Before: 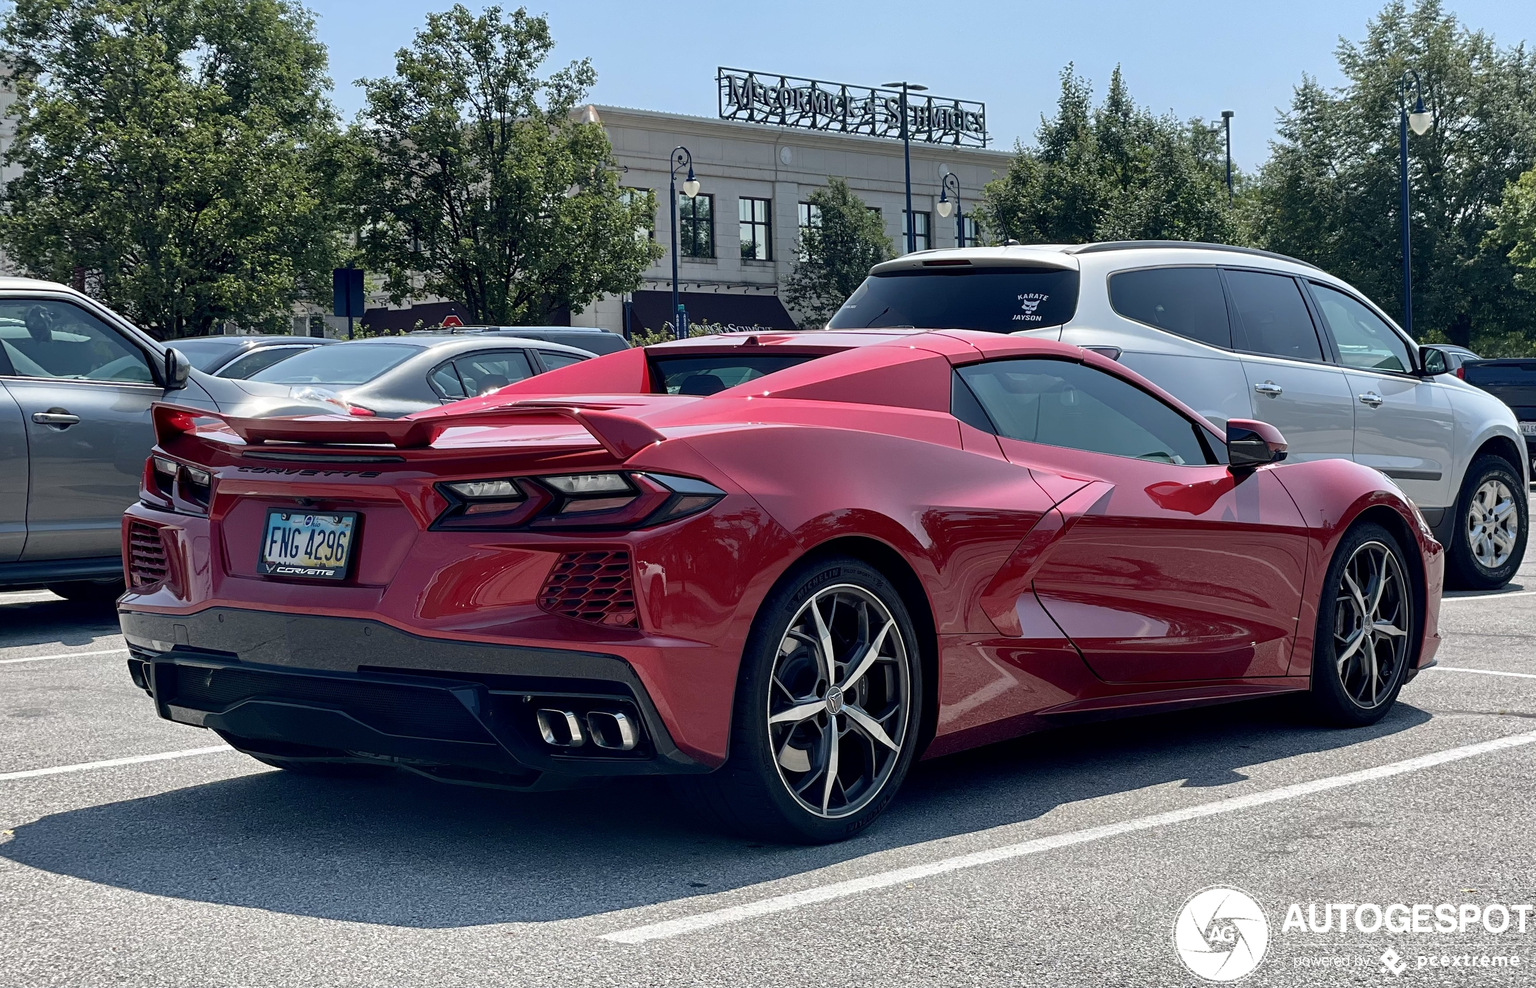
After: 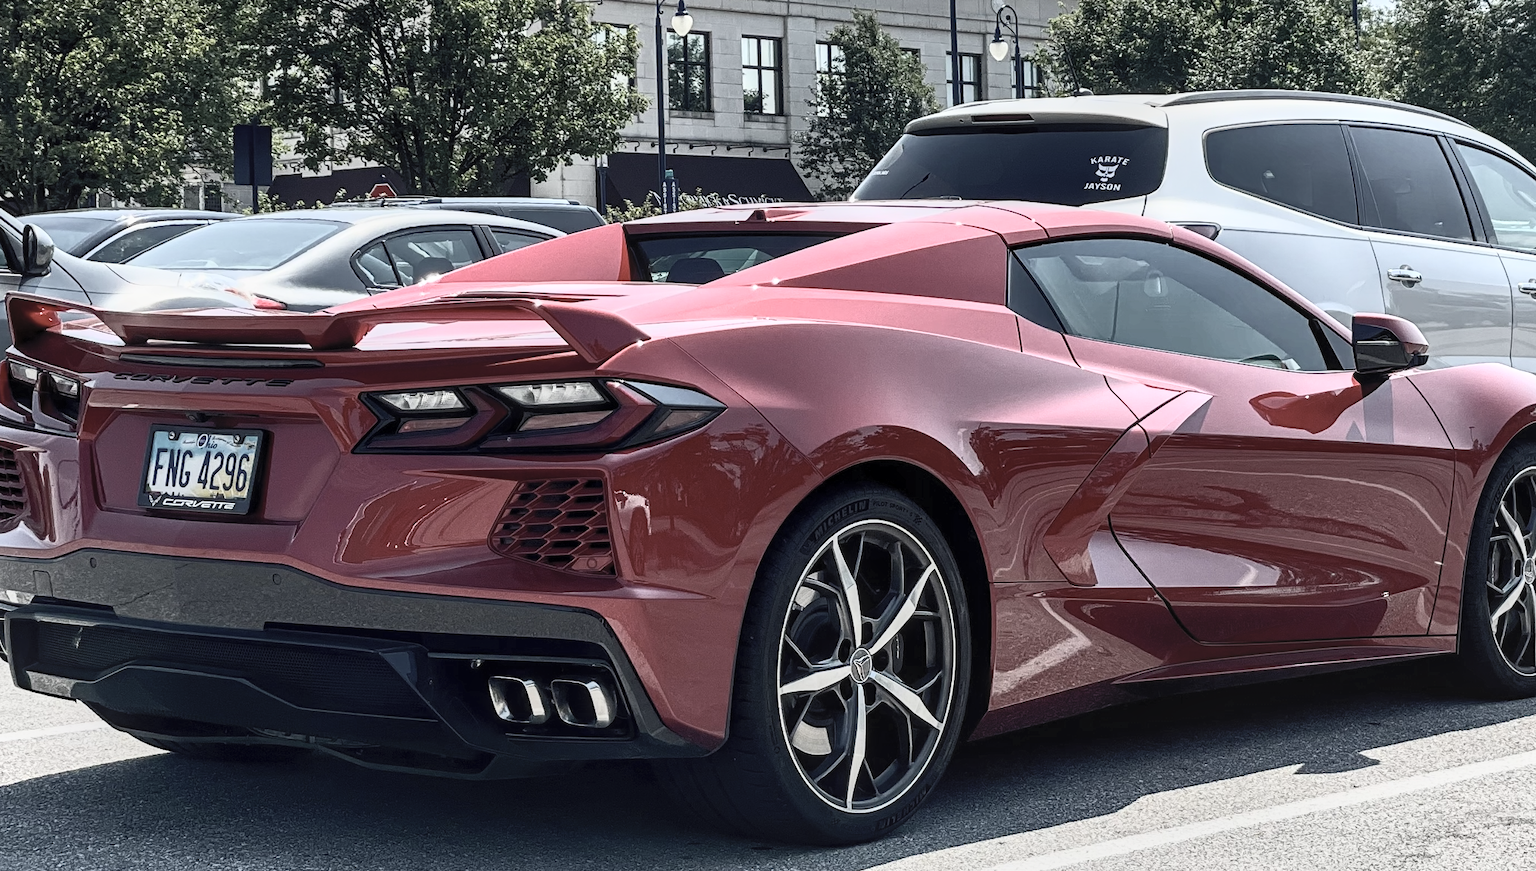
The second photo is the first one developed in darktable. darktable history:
tone equalizer: edges refinement/feathering 500, mask exposure compensation -1.57 EV, preserve details no
local contrast: on, module defaults
exposure: exposure -0.301 EV, compensate highlight preservation false
contrast brightness saturation: contrast 0.57, brightness 0.577, saturation -0.333
crop: left 9.579%, top 17.116%, right 10.545%, bottom 12.362%
